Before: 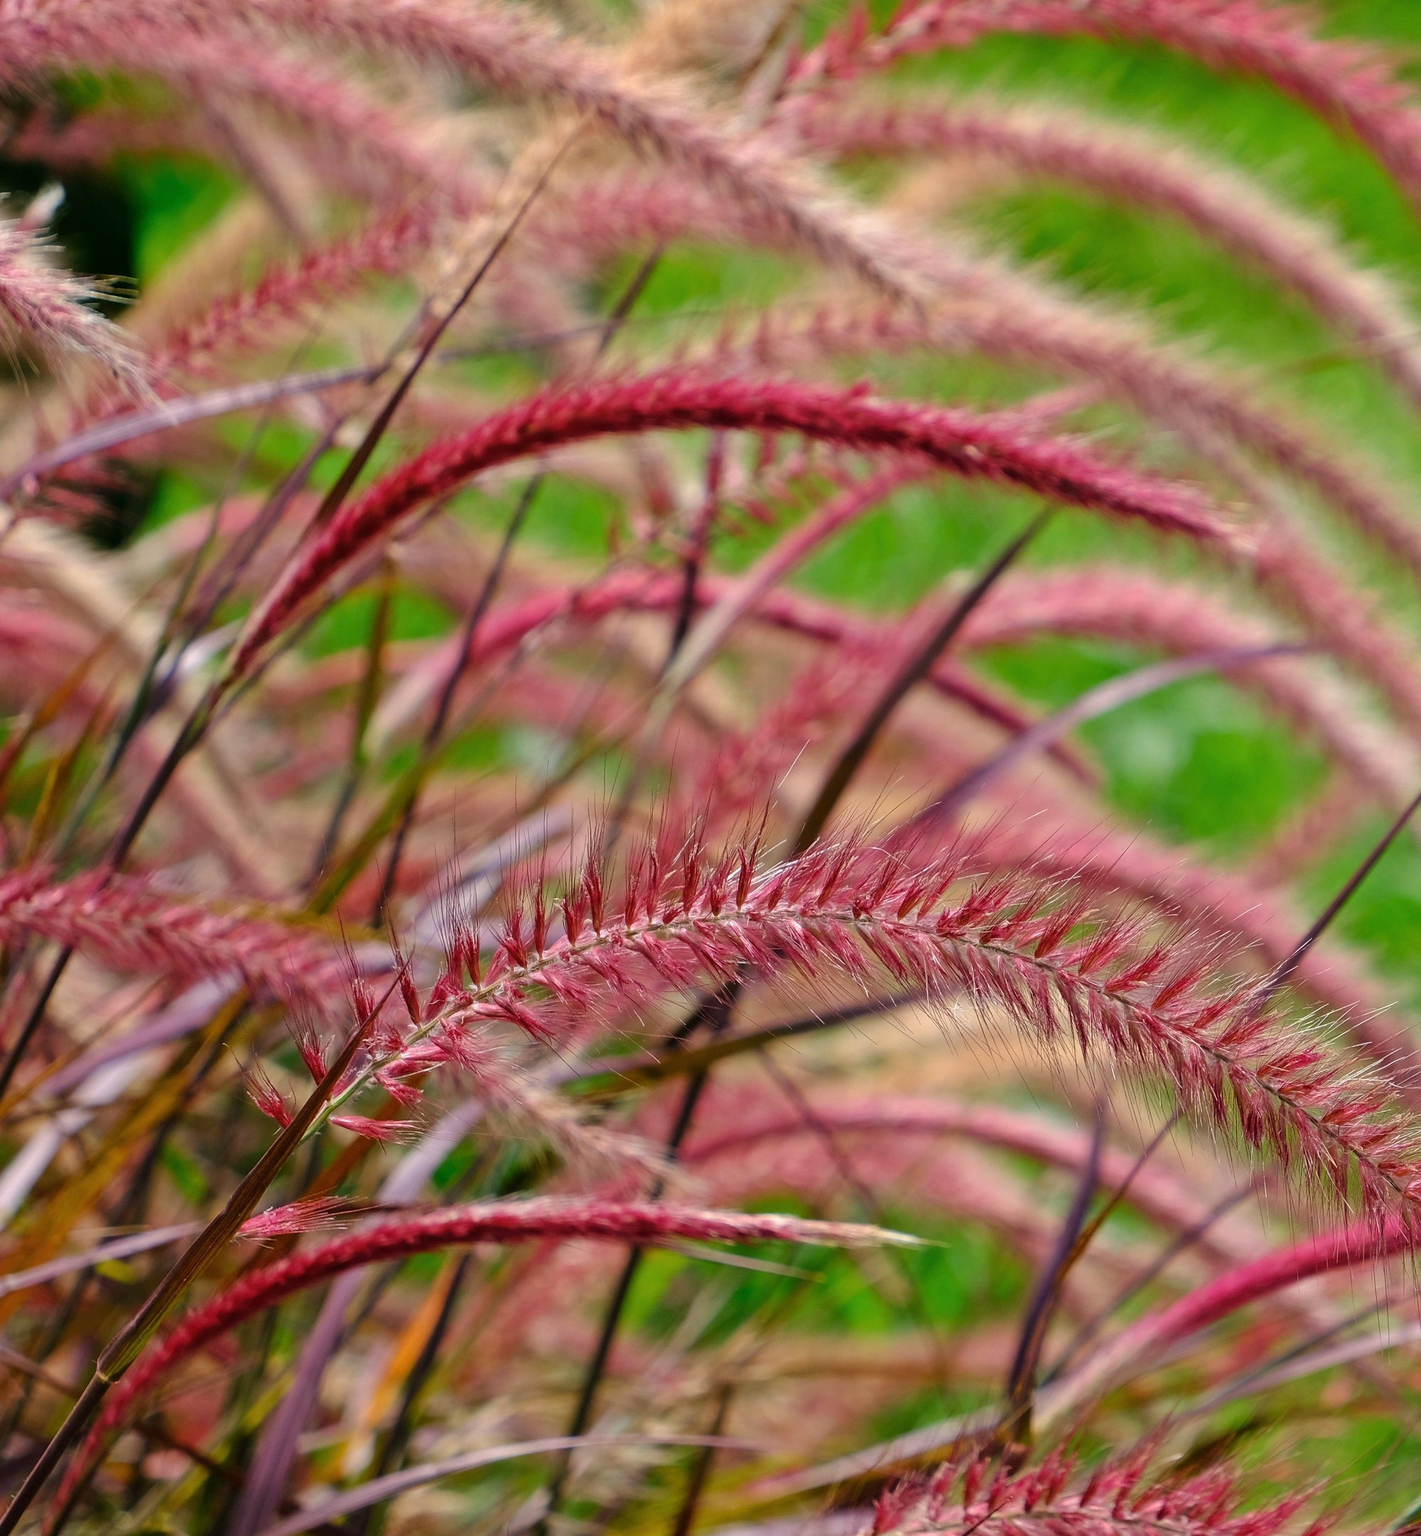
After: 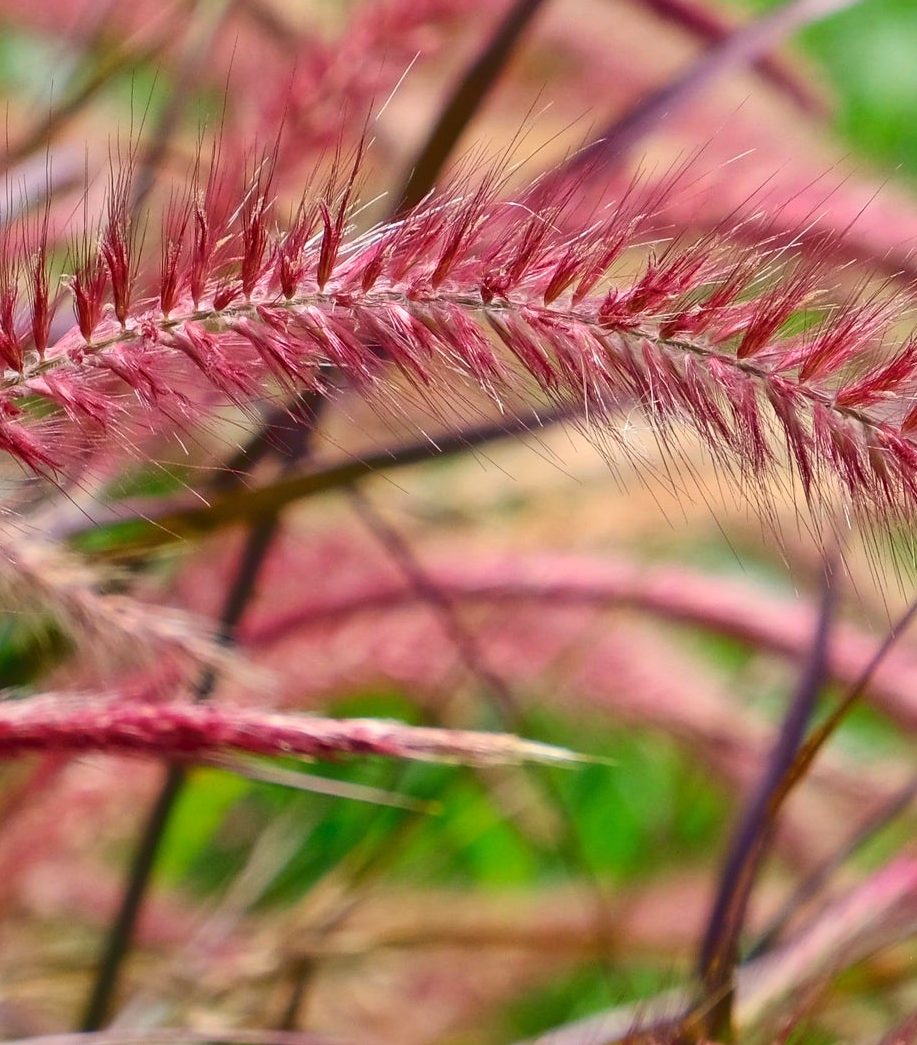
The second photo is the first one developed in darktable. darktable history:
tone curve: curves: ch0 [(0, 0.129) (0.187, 0.207) (0.729, 0.789) (1, 1)], color space Lab, linked channels, preserve colors none
crop: left 35.976%, top 45.819%, right 18.162%, bottom 5.807%
